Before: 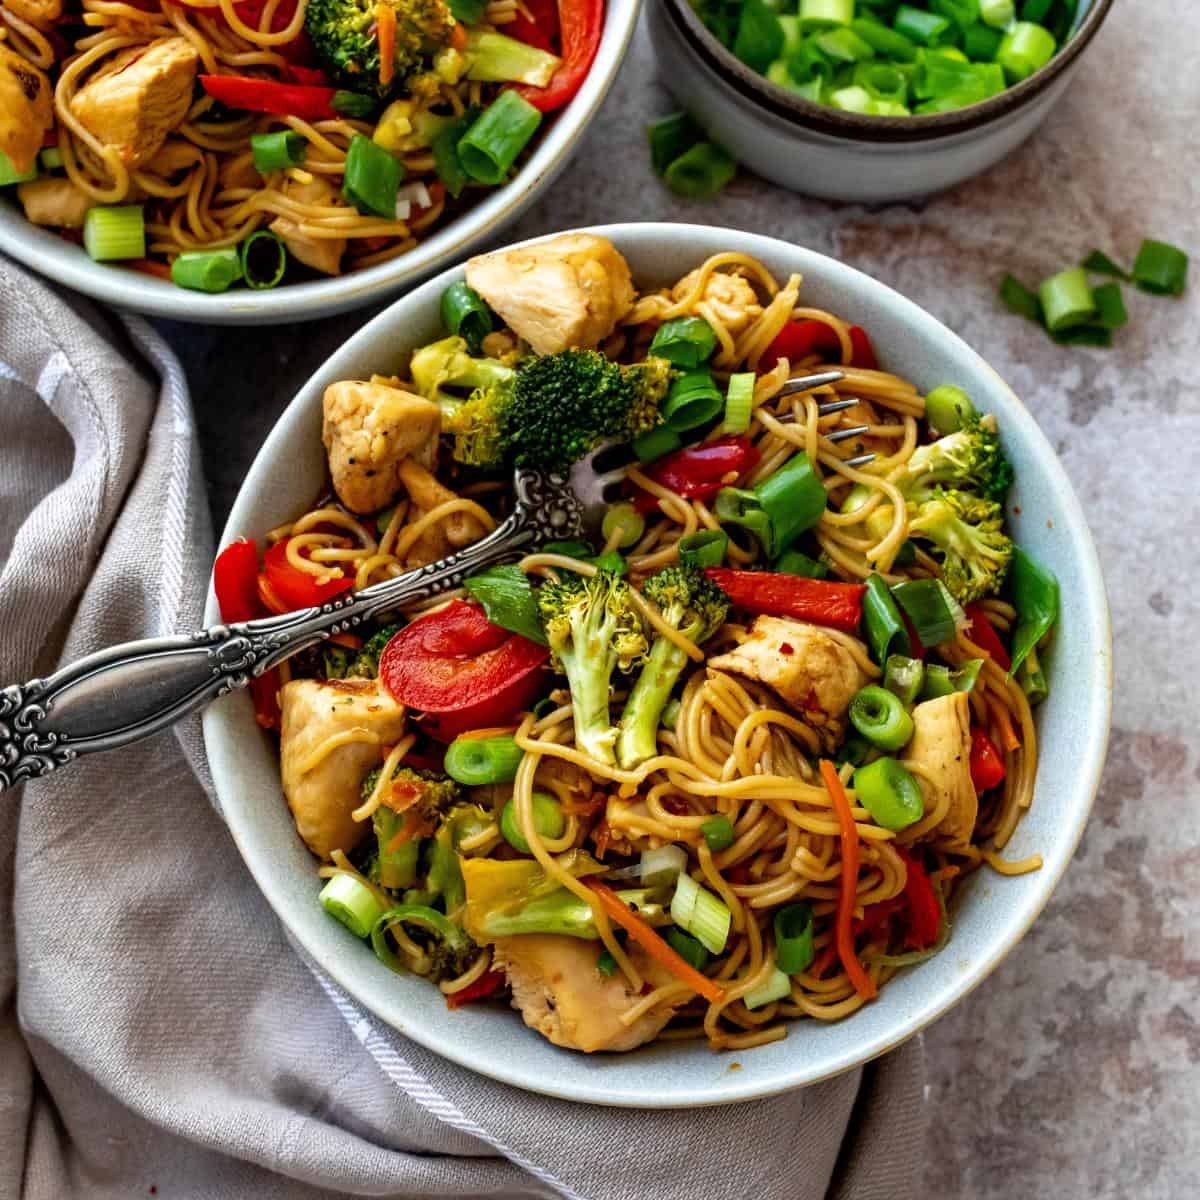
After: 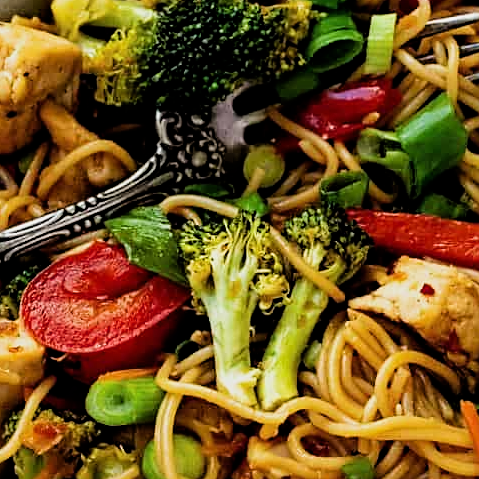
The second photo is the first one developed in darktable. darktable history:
crop: left 30%, top 30%, right 30%, bottom 30%
sharpen: on, module defaults
filmic rgb: black relative exposure -5 EV, white relative exposure 3.5 EV, hardness 3.19, contrast 1.2, highlights saturation mix -50%
